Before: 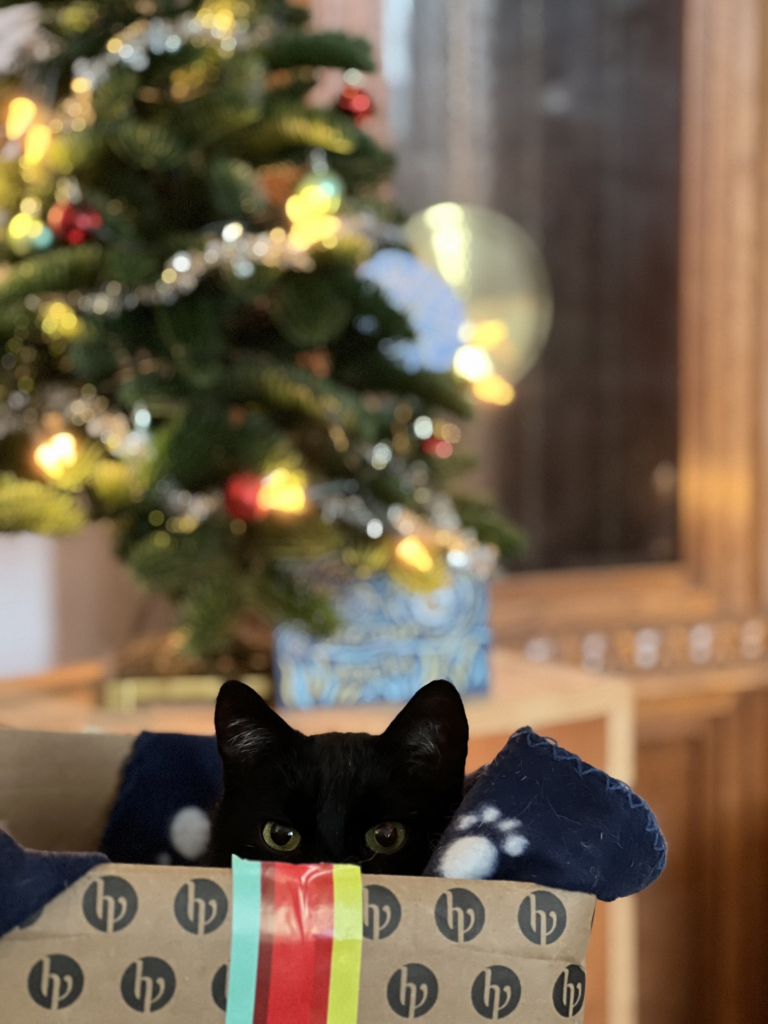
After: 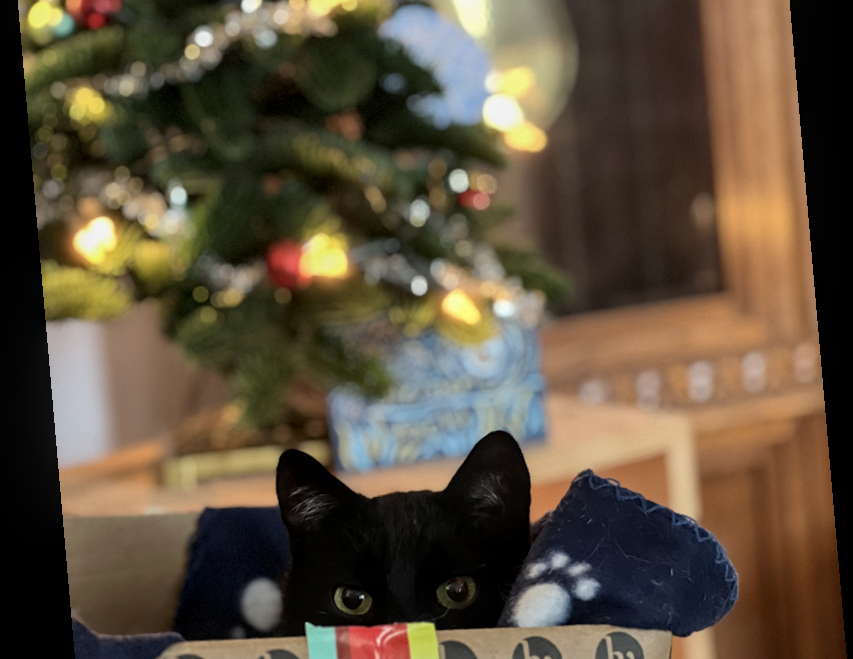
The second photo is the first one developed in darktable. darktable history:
exposure: exposure -0.157 EV, compensate highlight preservation false
rotate and perspective: rotation -4.98°, automatic cropping off
crop and rotate: top 25.357%, bottom 13.942%
local contrast: on, module defaults
